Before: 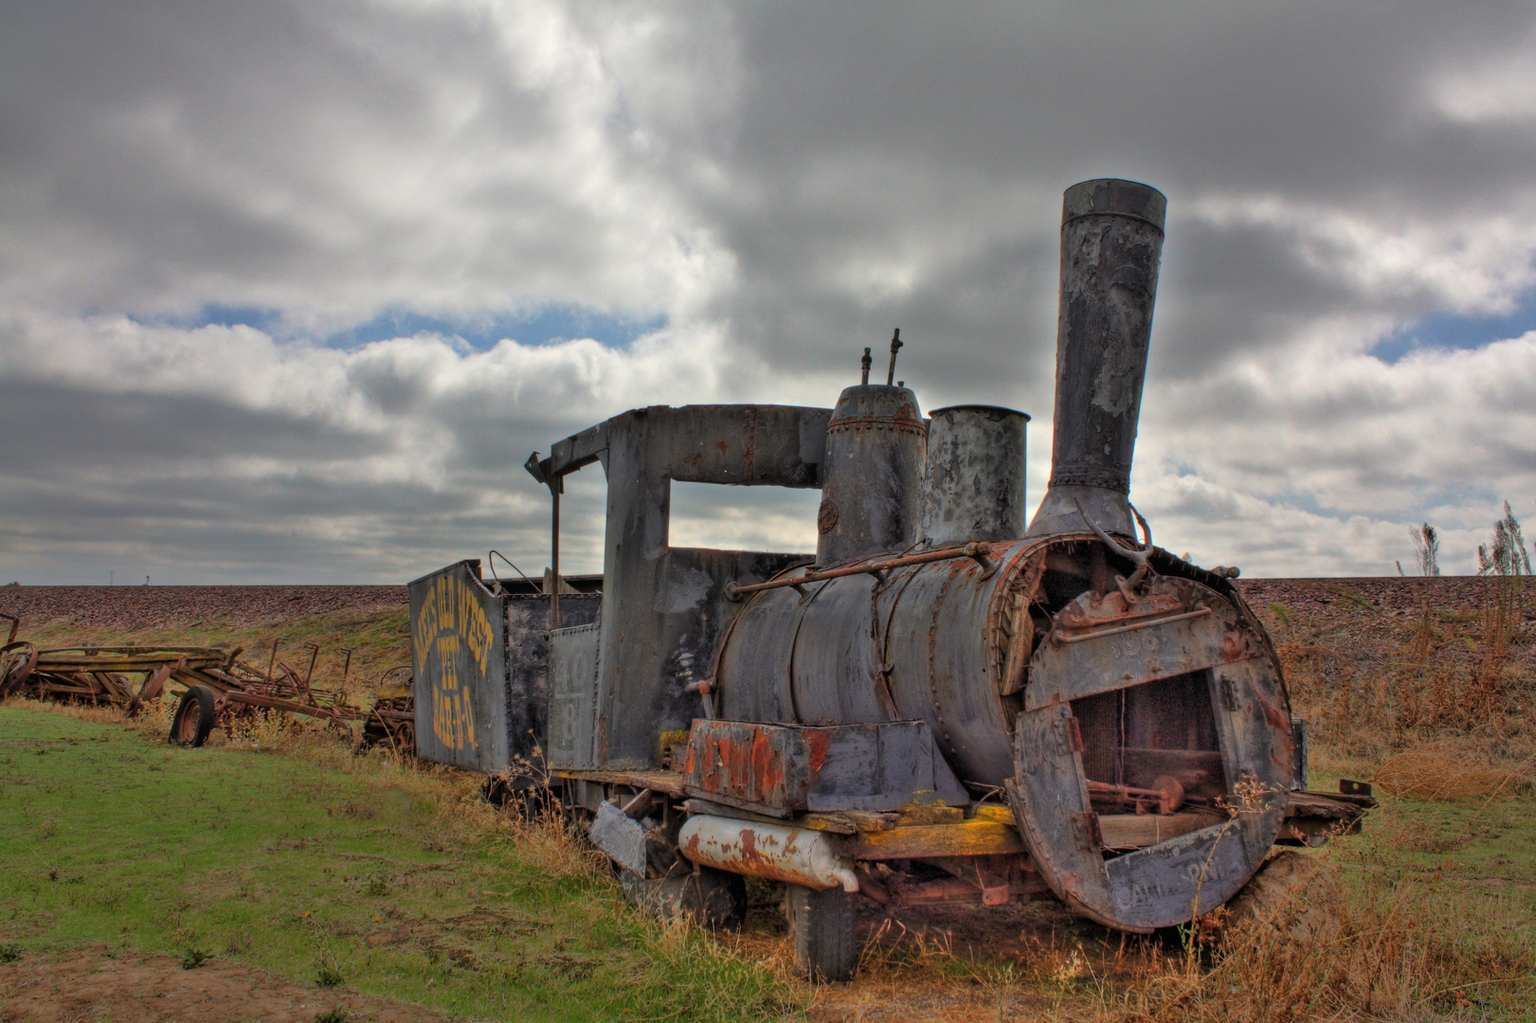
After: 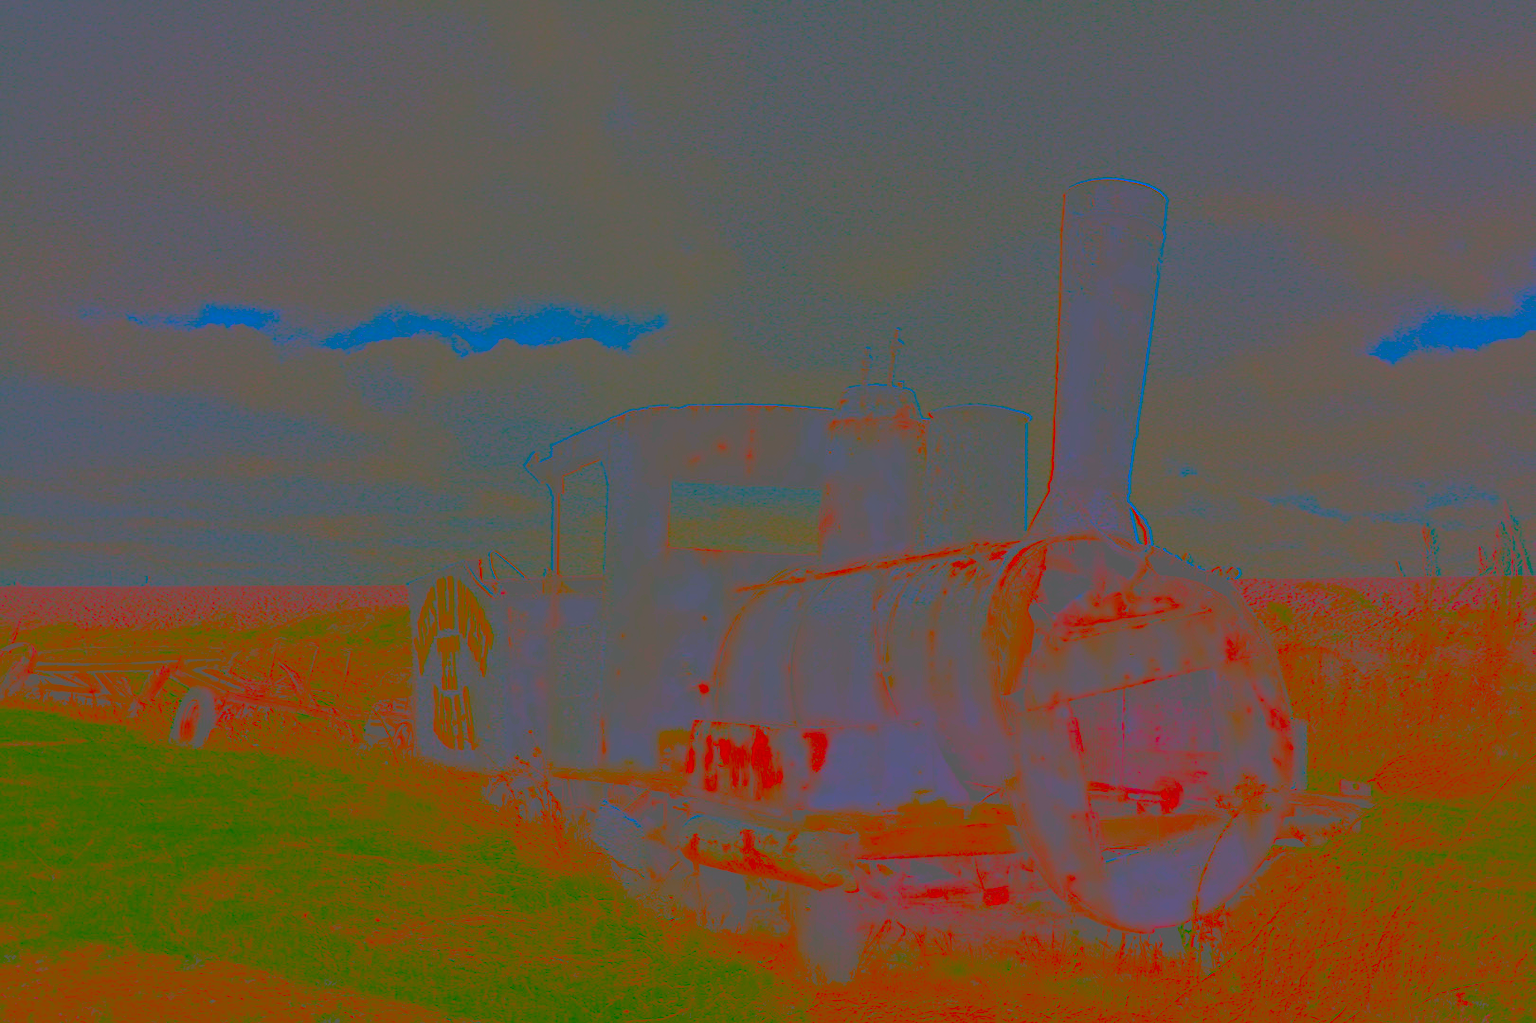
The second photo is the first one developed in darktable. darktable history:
color balance rgb: shadows lift › chroma 2.023%, shadows lift › hue 248.52°, perceptual saturation grading › global saturation 34.669%, perceptual saturation grading › highlights -25.665%, perceptual saturation grading › shadows 50.19%, global vibrance 20%
contrast brightness saturation: contrast -0.973, brightness -0.18, saturation 0.744
